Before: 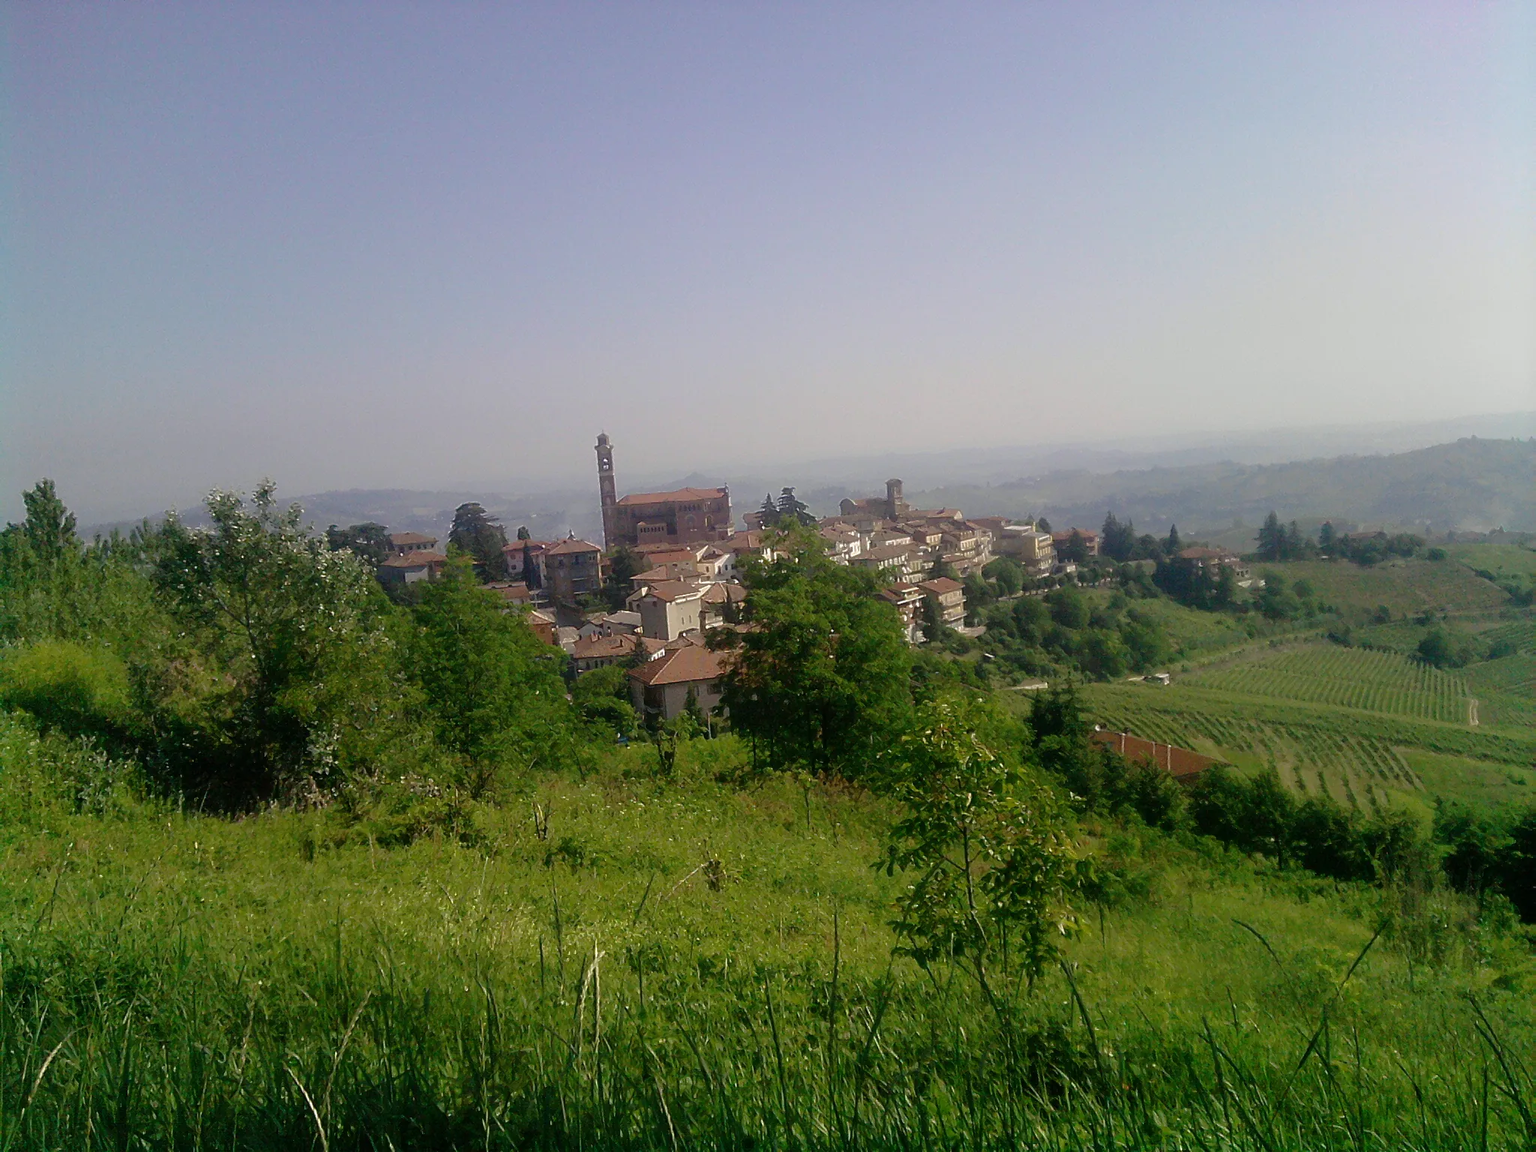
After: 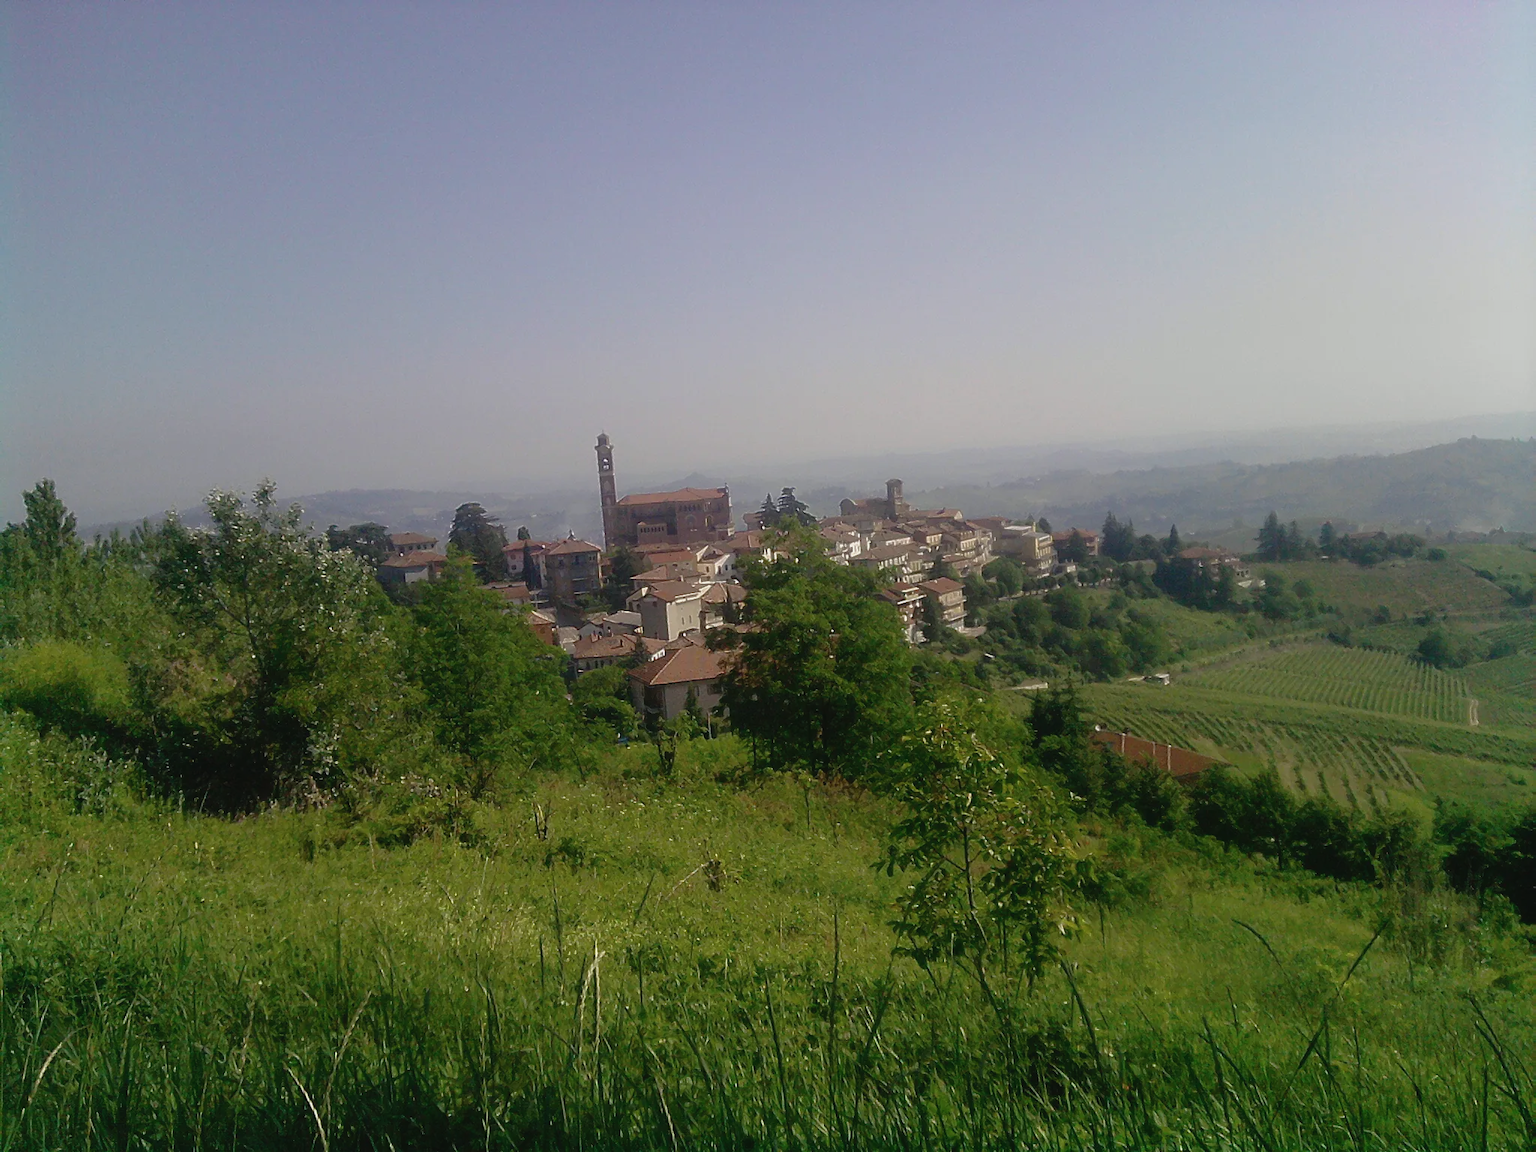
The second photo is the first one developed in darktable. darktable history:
contrast brightness saturation: contrast -0.081, brightness -0.039, saturation -0.111
